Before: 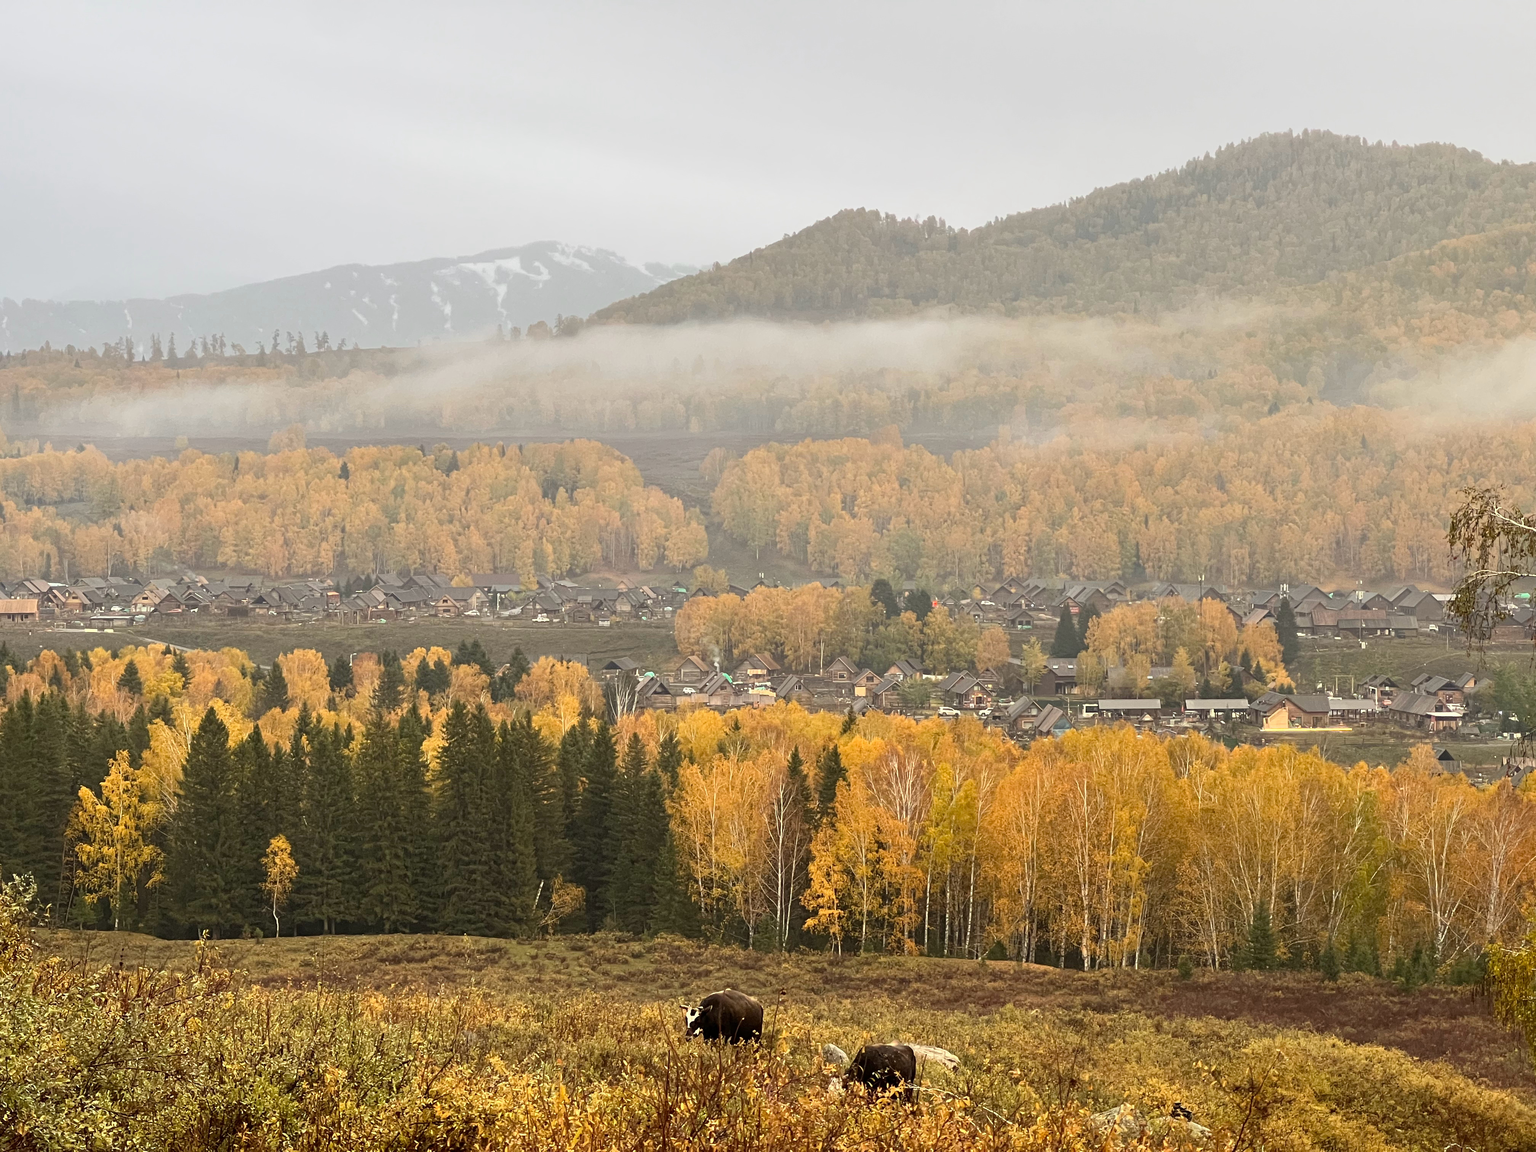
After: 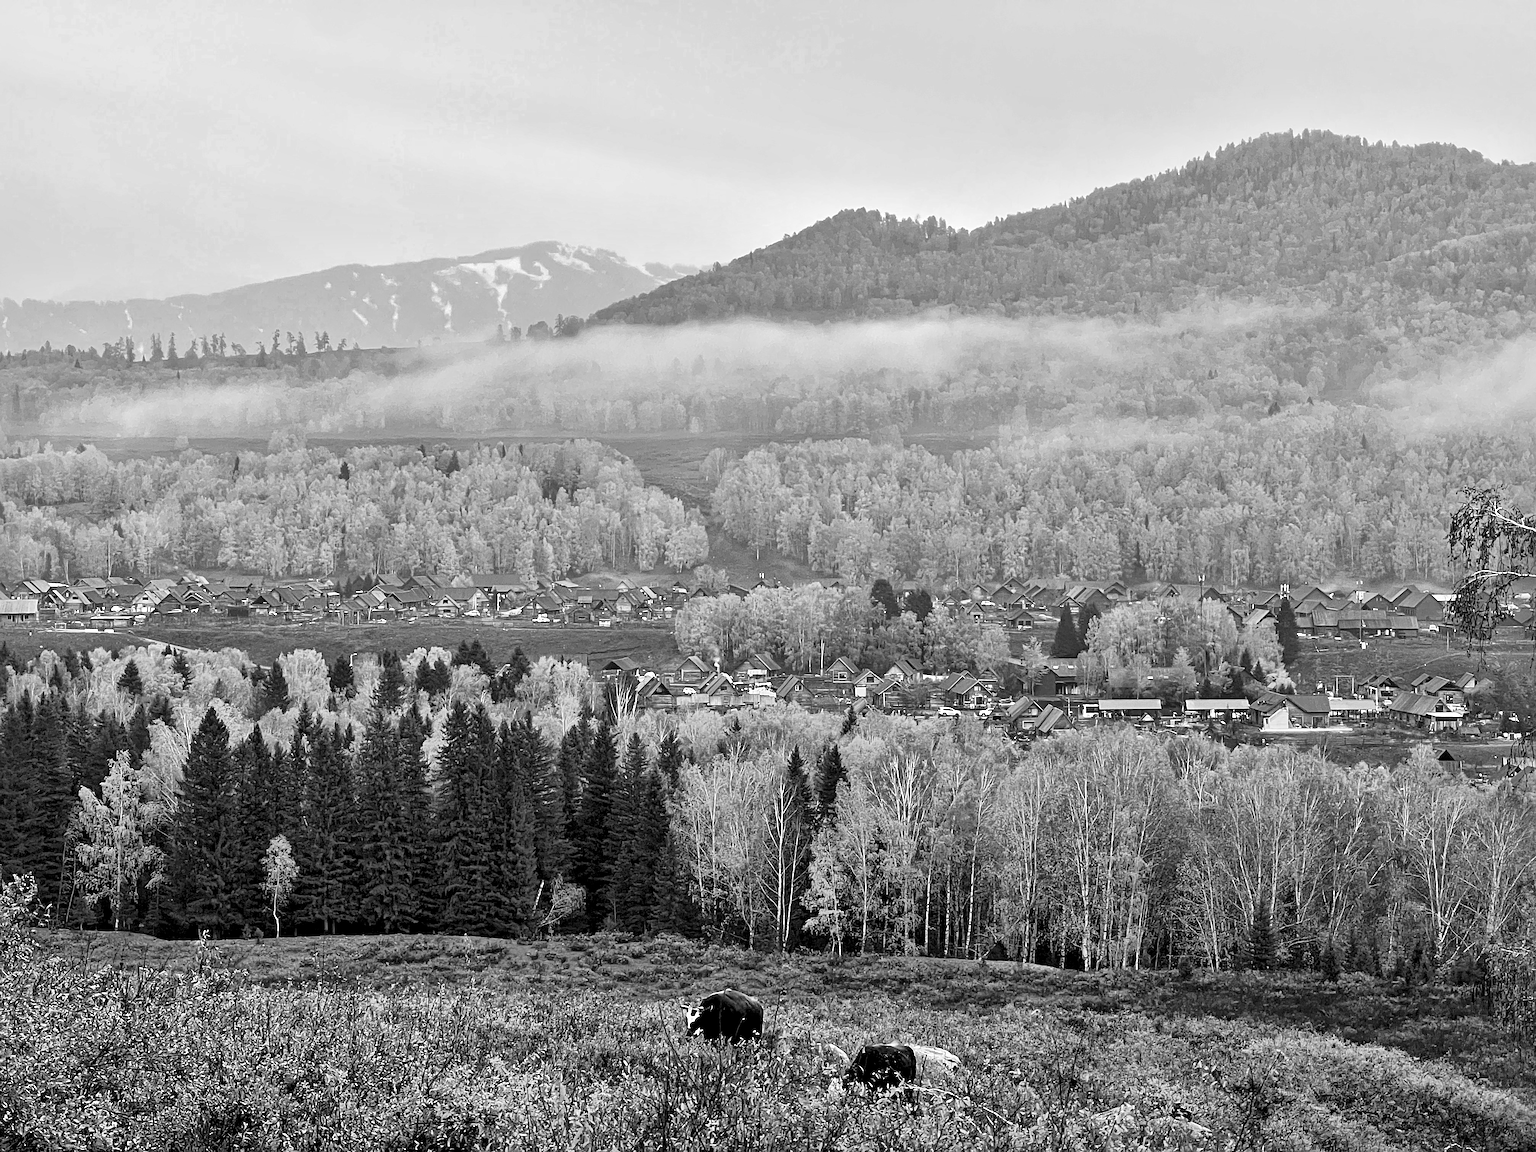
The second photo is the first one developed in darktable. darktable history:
color zones: curves: ch0 [(0, 0.613) (0.01, 0.613) (0.245, 0.448) (0.498, 0.529) (0.642, 0.665) (0.879, 0.777) (0.99, 0.613)]; ch1 [(0, 0) (0.143, 0) (0.286, 0) (0.429, 0) (0.571, 0) (0.714, 0) (0.857, 0)]
local contrast: mode bilateral grid, contrast 71, coarseness 75, detail 180%, midtone range 0.2
exposure: black level correction 0.017, exposure -0.006 EV, compensate exposure bias true, compensate highlight preservation false
sharpen: on, module defaults
